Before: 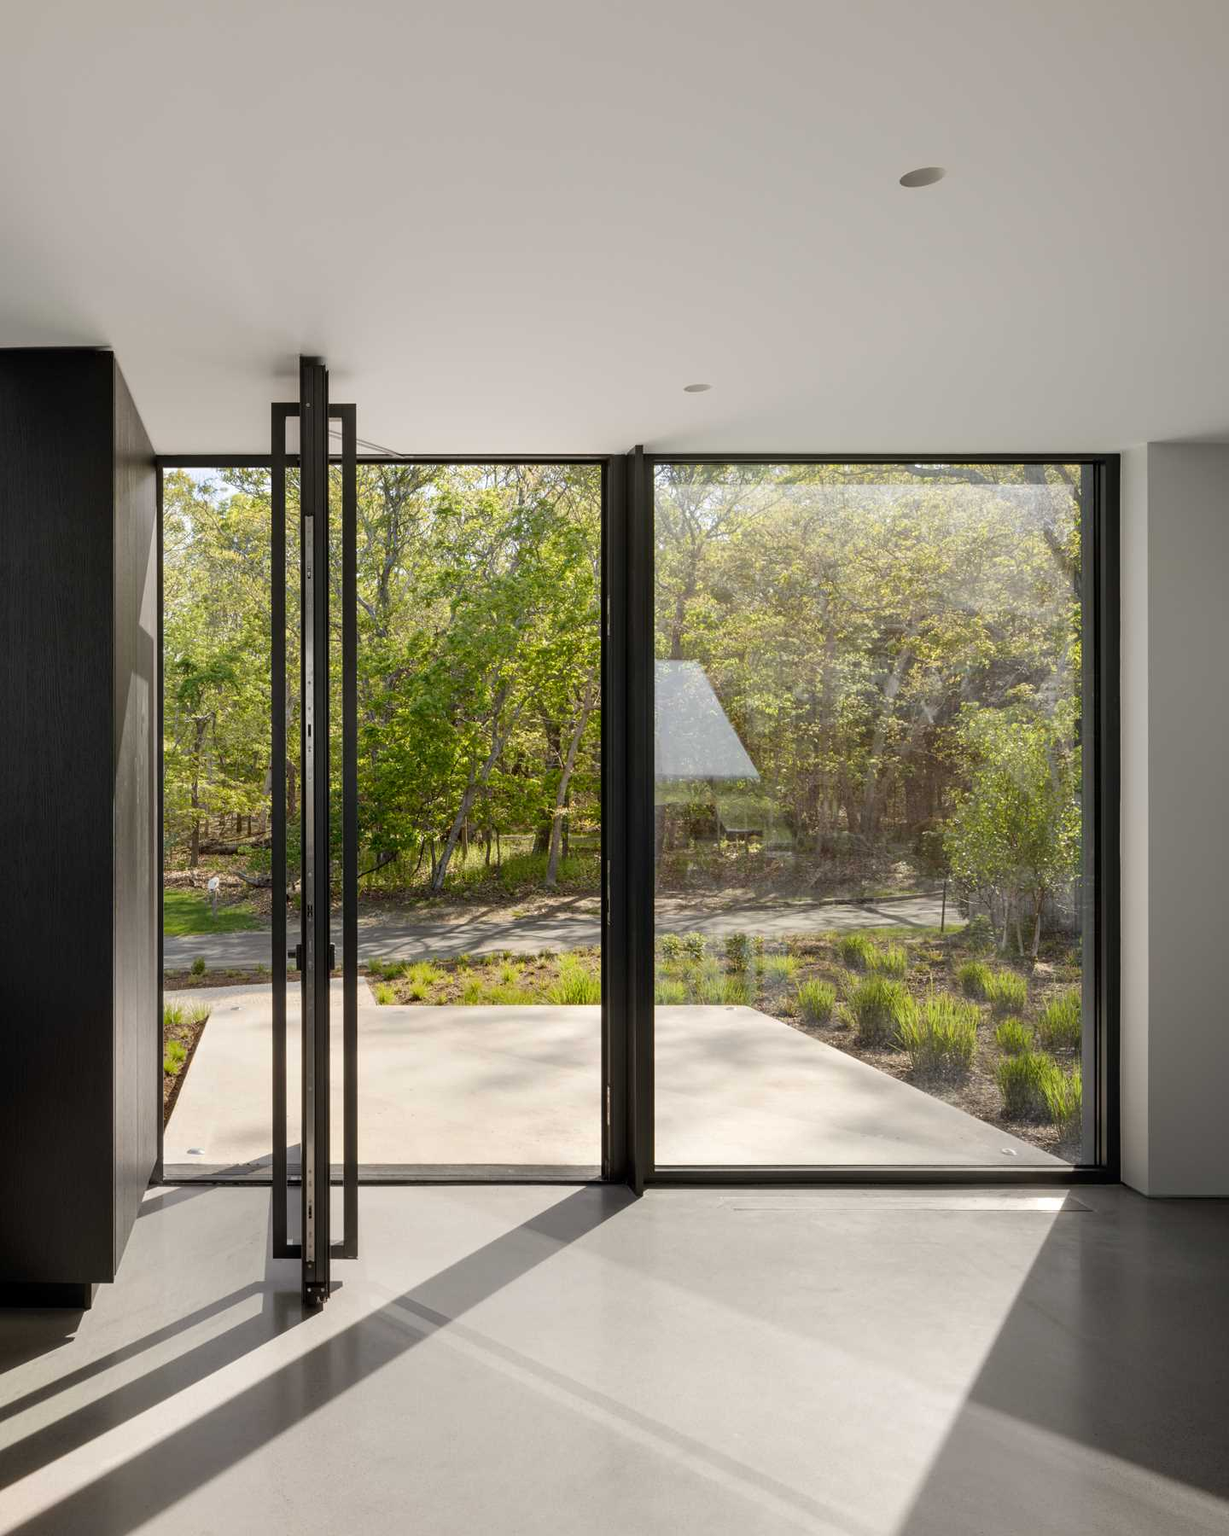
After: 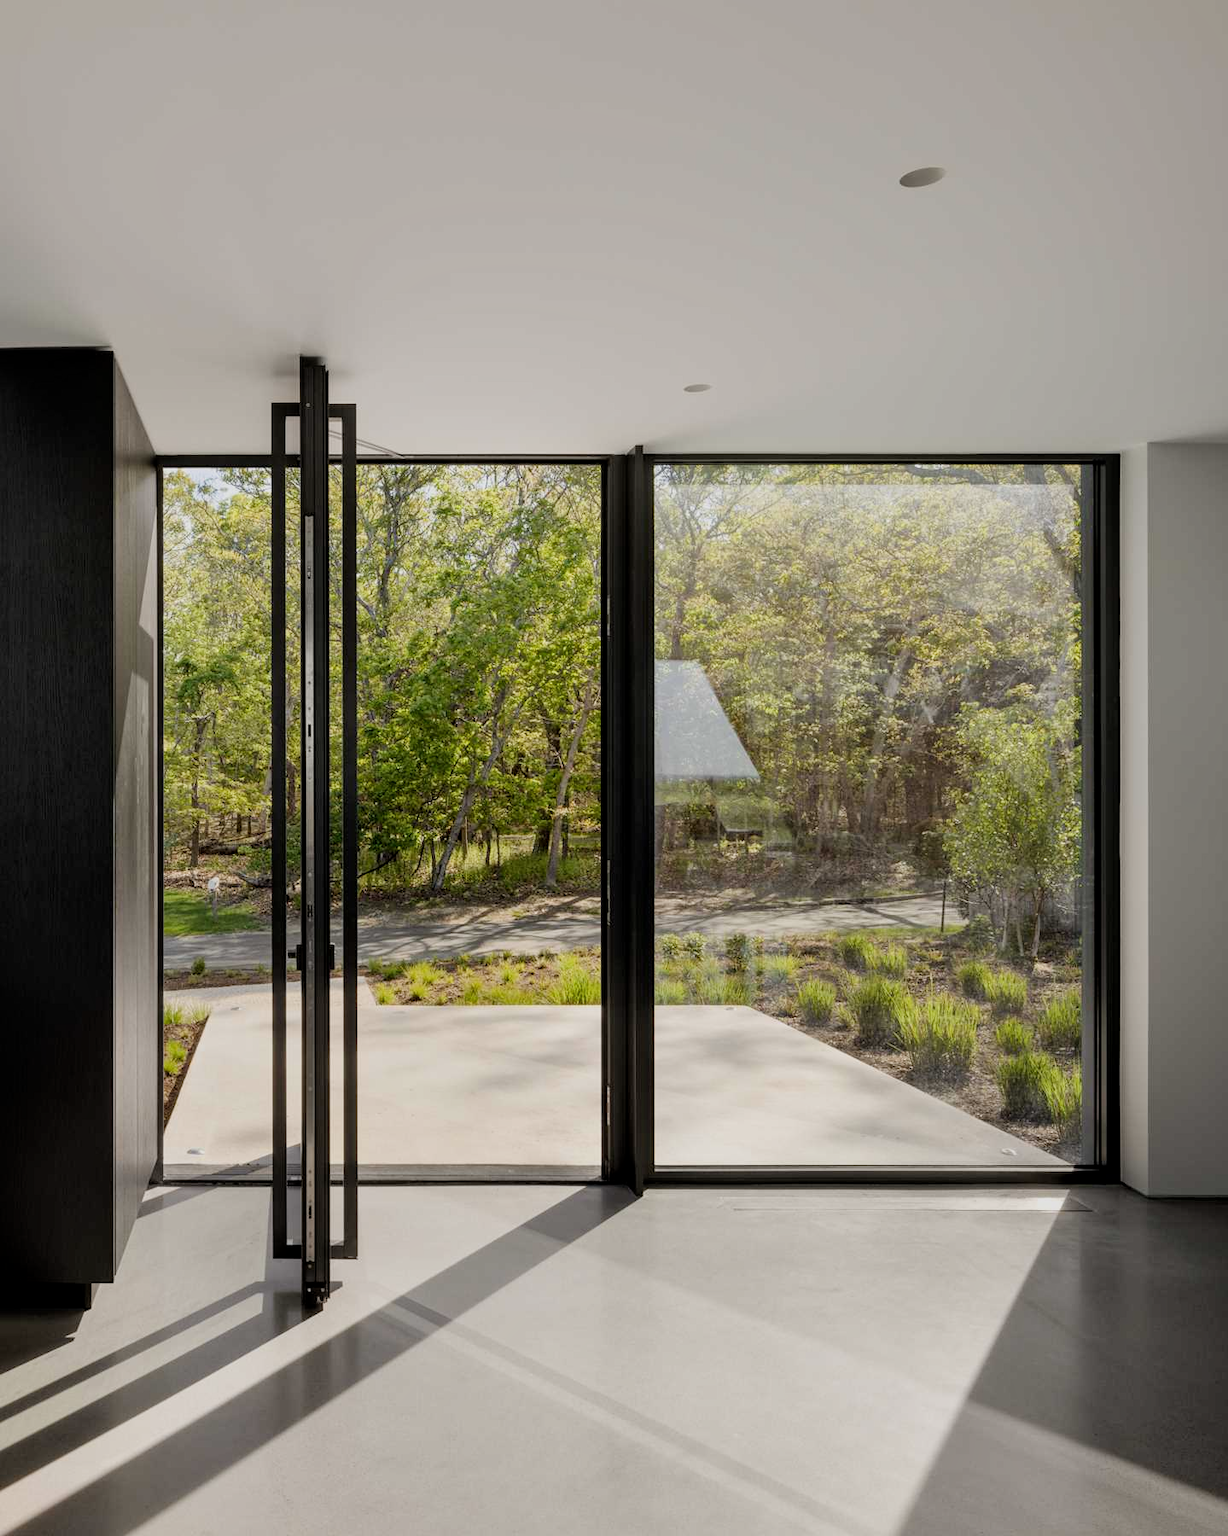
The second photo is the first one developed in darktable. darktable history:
local contrast: mode bilateral grid, contrast 20, coarseness 50, detail 120%, midtone range 0.2
filmic rgb: white relative exposure 3.8 EV, hardness 4.35
